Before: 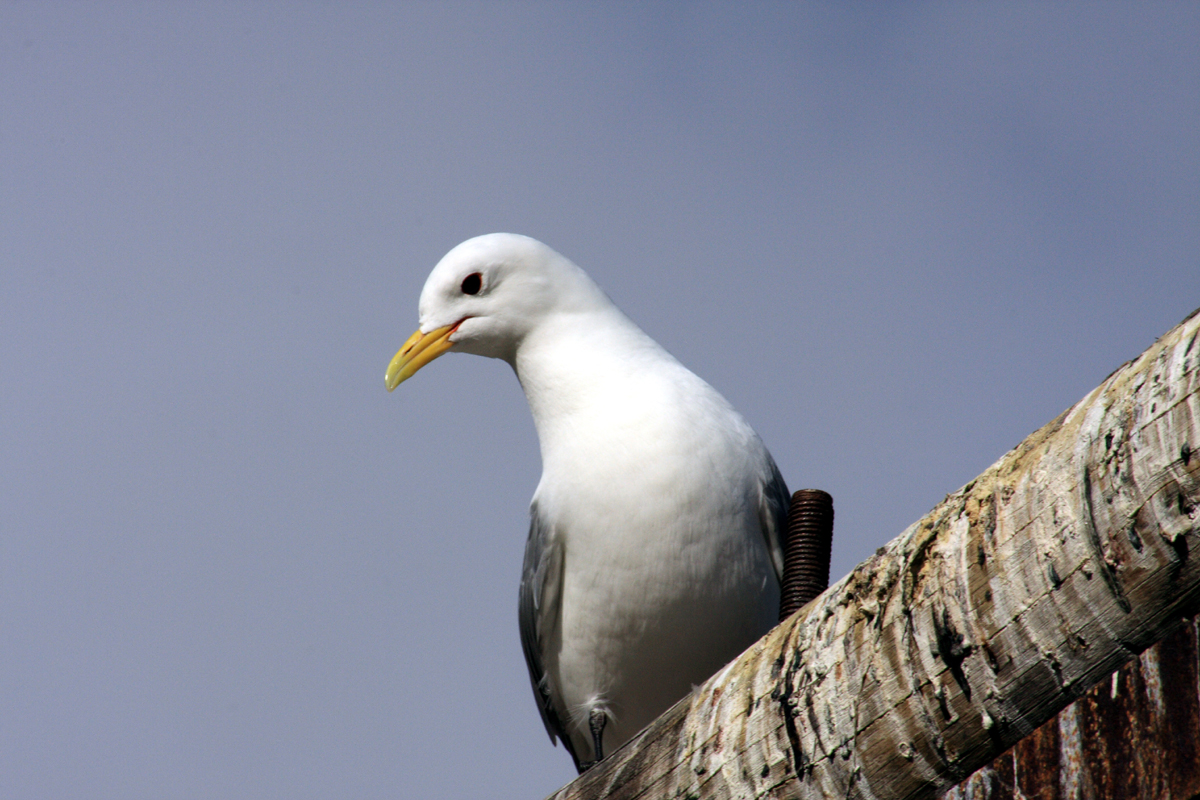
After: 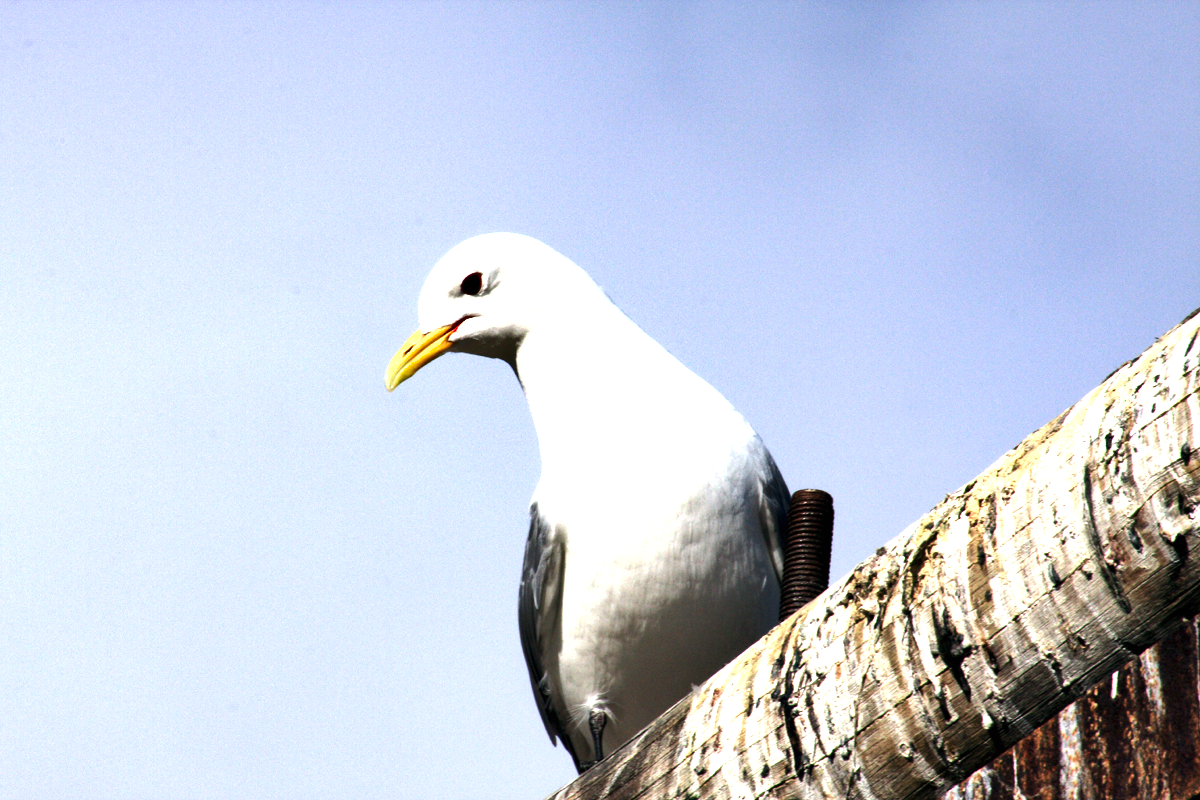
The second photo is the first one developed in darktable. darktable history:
exposure: black level correction 0, exposure 1.2 EV, compensate exposure bias true, compensate highlight preservation false
shadows and highlights: shadows 49, highlights -41, soften with gaussian
tone equalizer: -8 EV -0.417 EV, -7 EV -0.389 EV, -6 EV -0.333 EV, -5 EV -0.222 EV, -3 EV 0.222 EV, -2 EV 0.333 EV, -1 EV 0.389 EV, +0 EV 0.417 EV, edges refinement/feathering 500, mask exposure compensation -1.57 EV, preserve details no
